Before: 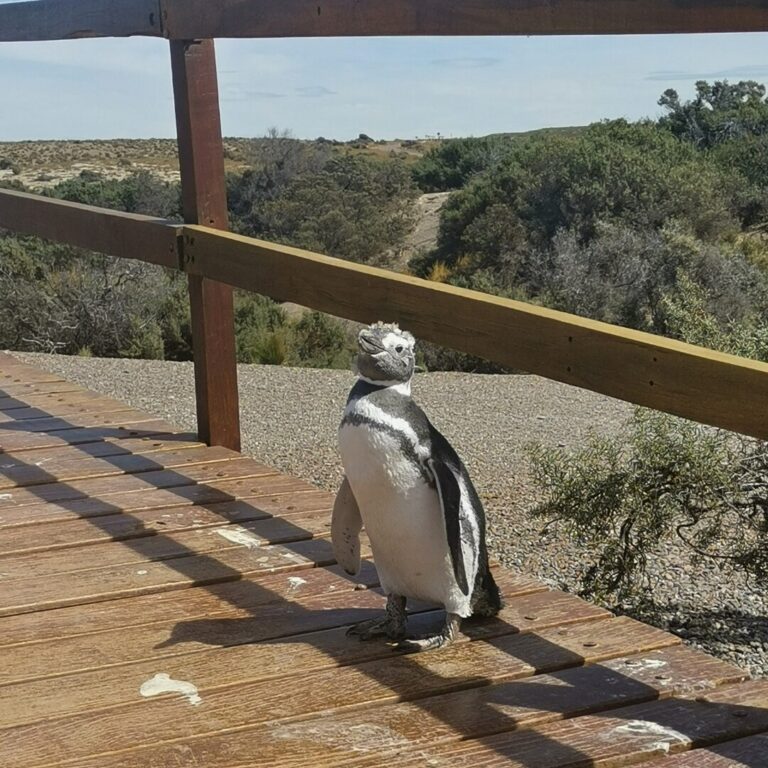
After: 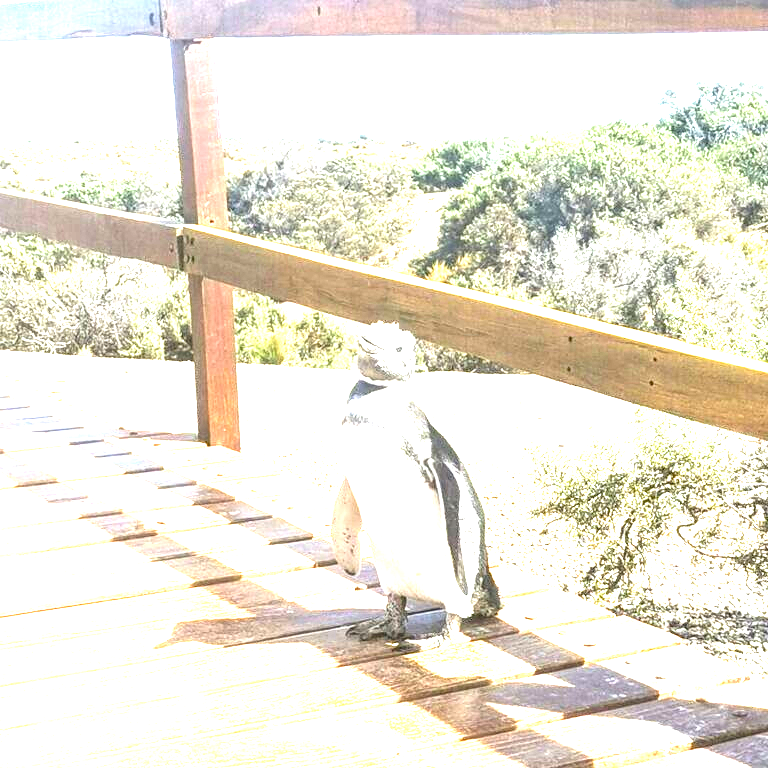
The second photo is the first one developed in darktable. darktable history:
local contrast: on, module defaults
exposure: black level correction 0.001, exposure 2.682 EV, compensate exposure bias true, compensate highlight preservation false
tone equalizer: -8 EV -0.775 EV, -7 EV -0.708 EV, -6 EV -0.562 EV, -5 EV -0.41 EV, -3 EV 0.403 EV, -2 EV 0.6 EV, -1 EV 0.678 EV, +0 EV 0.769 EV
